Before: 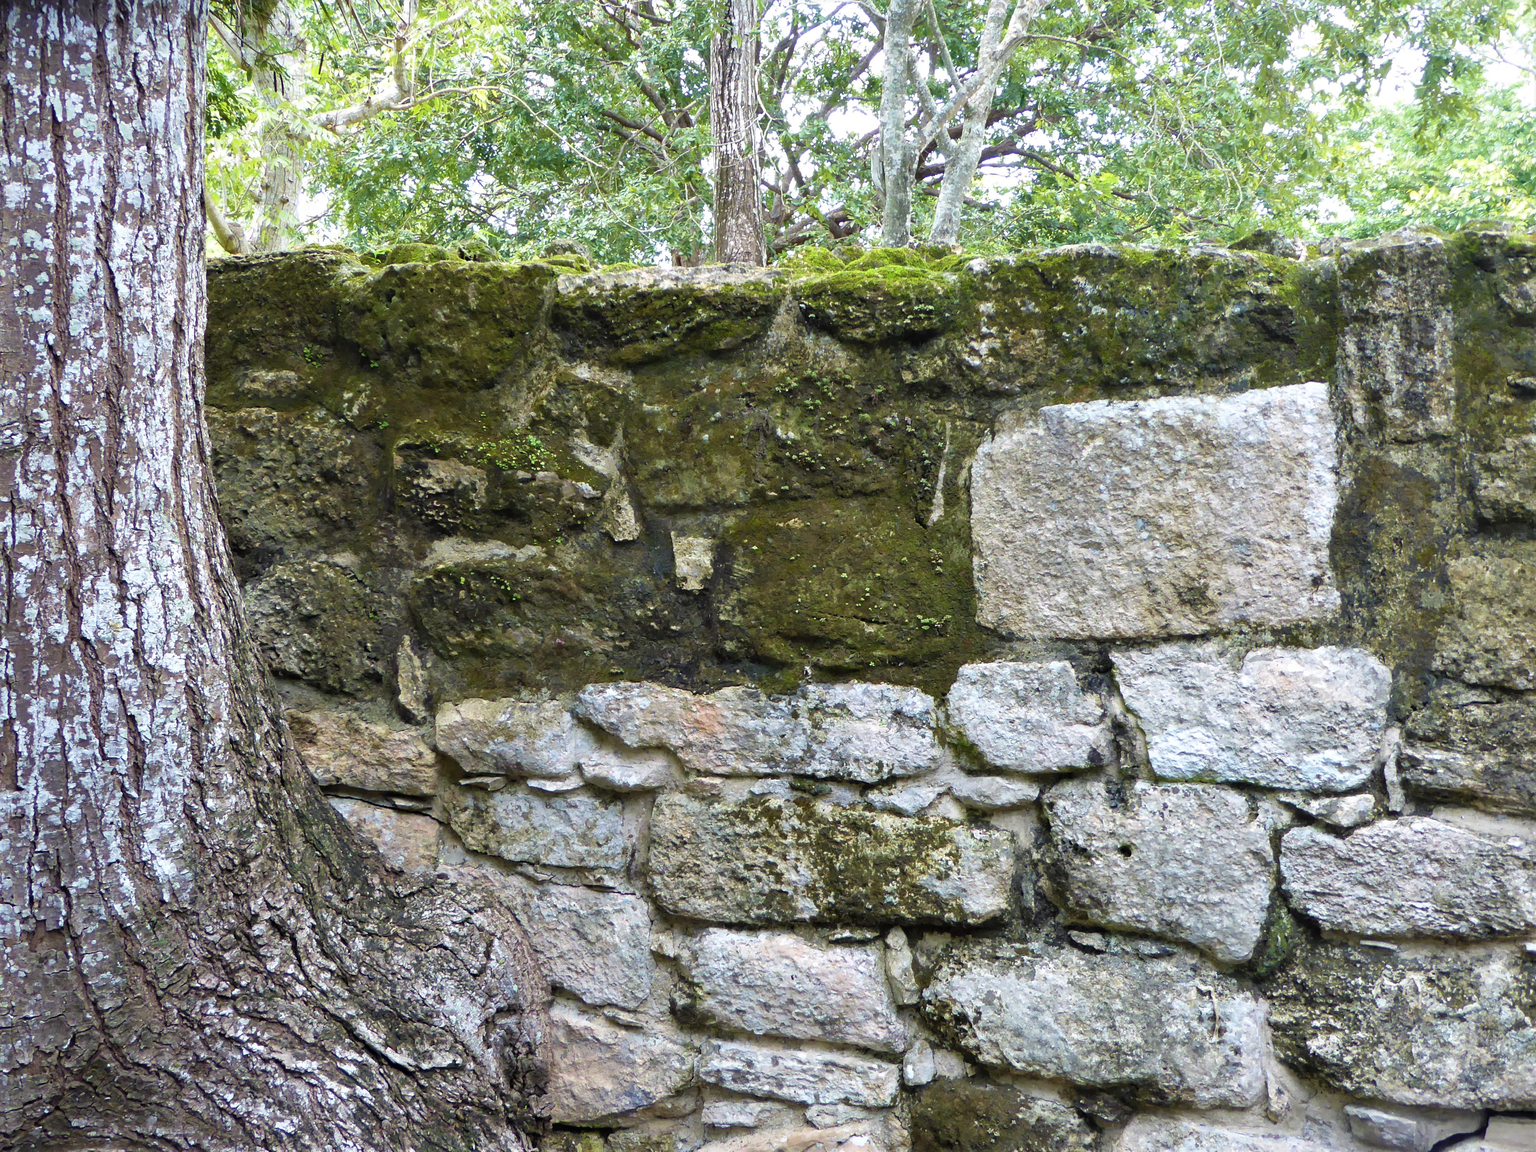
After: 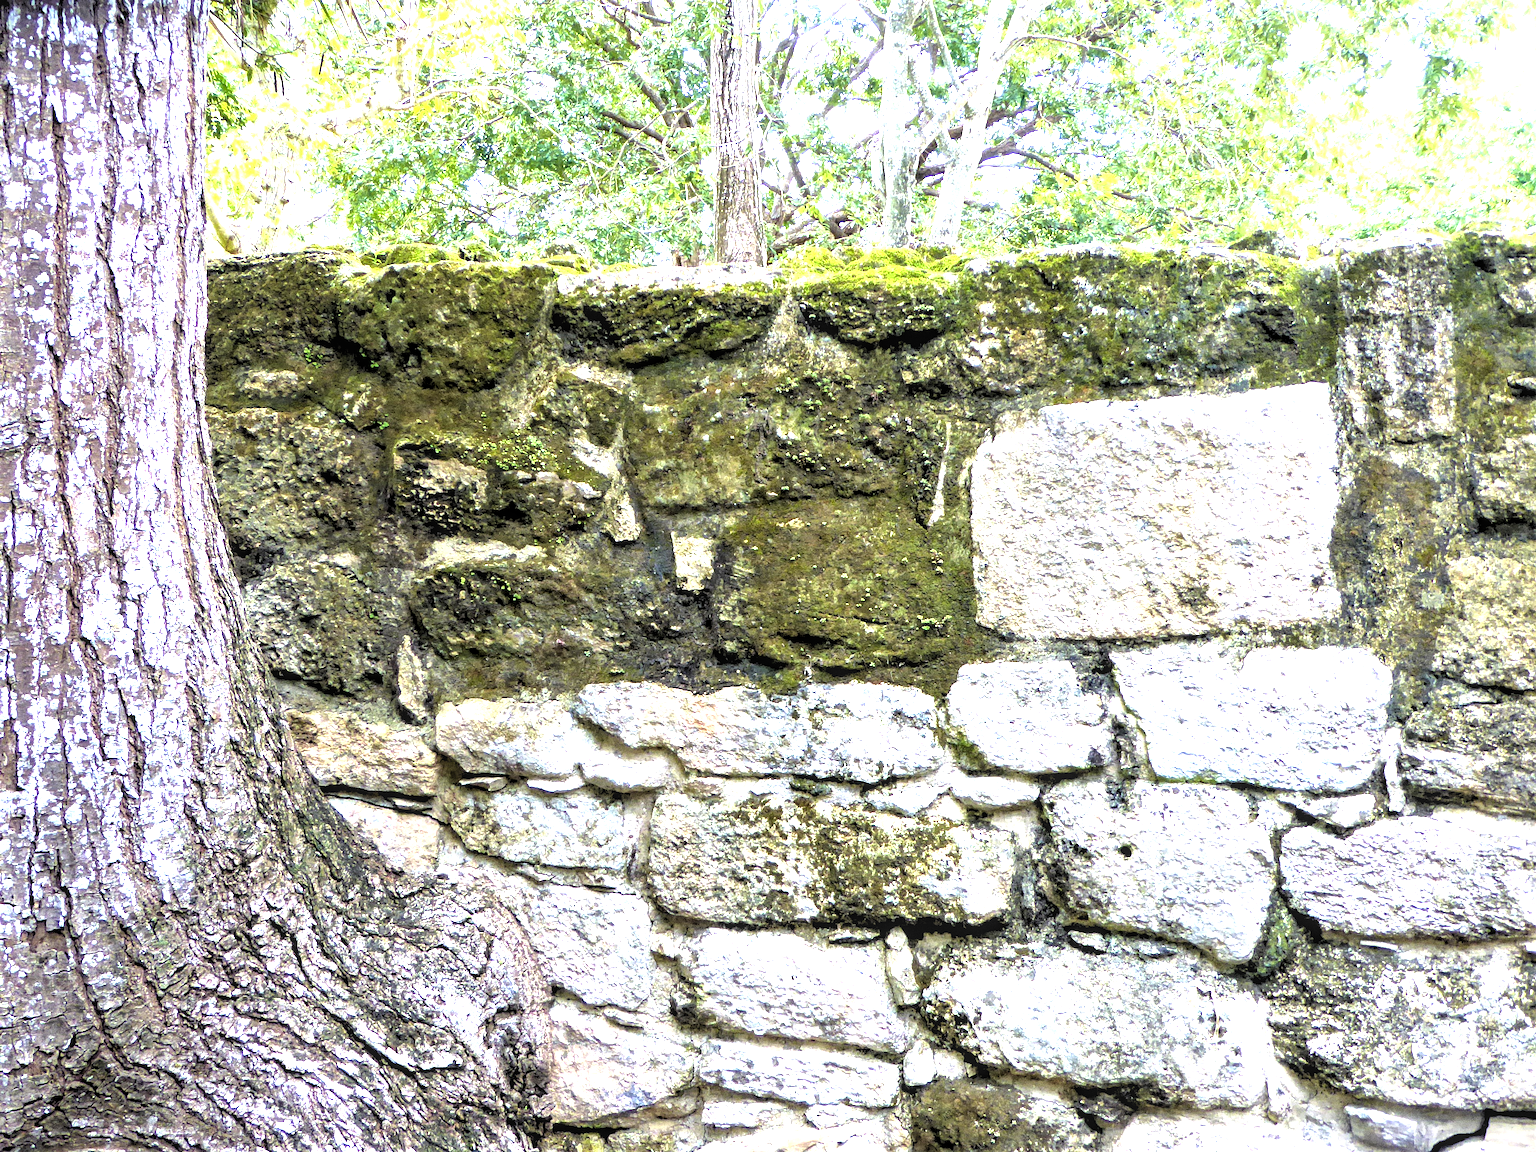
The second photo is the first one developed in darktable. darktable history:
grain: coarseness 0.09 ISO, strength 40%
local contrast: on, module defaults
rgb levels: levels [[0.034, 0.472, 0.904], [0, 0.5, 1], [0, 0.5, 1]]
exposure: black level correction 0.001, exposure 1.398 EV, compensate exposure bias true, compensate highlight preservation false
shadows and highlights: shadows 25, highlights -25
